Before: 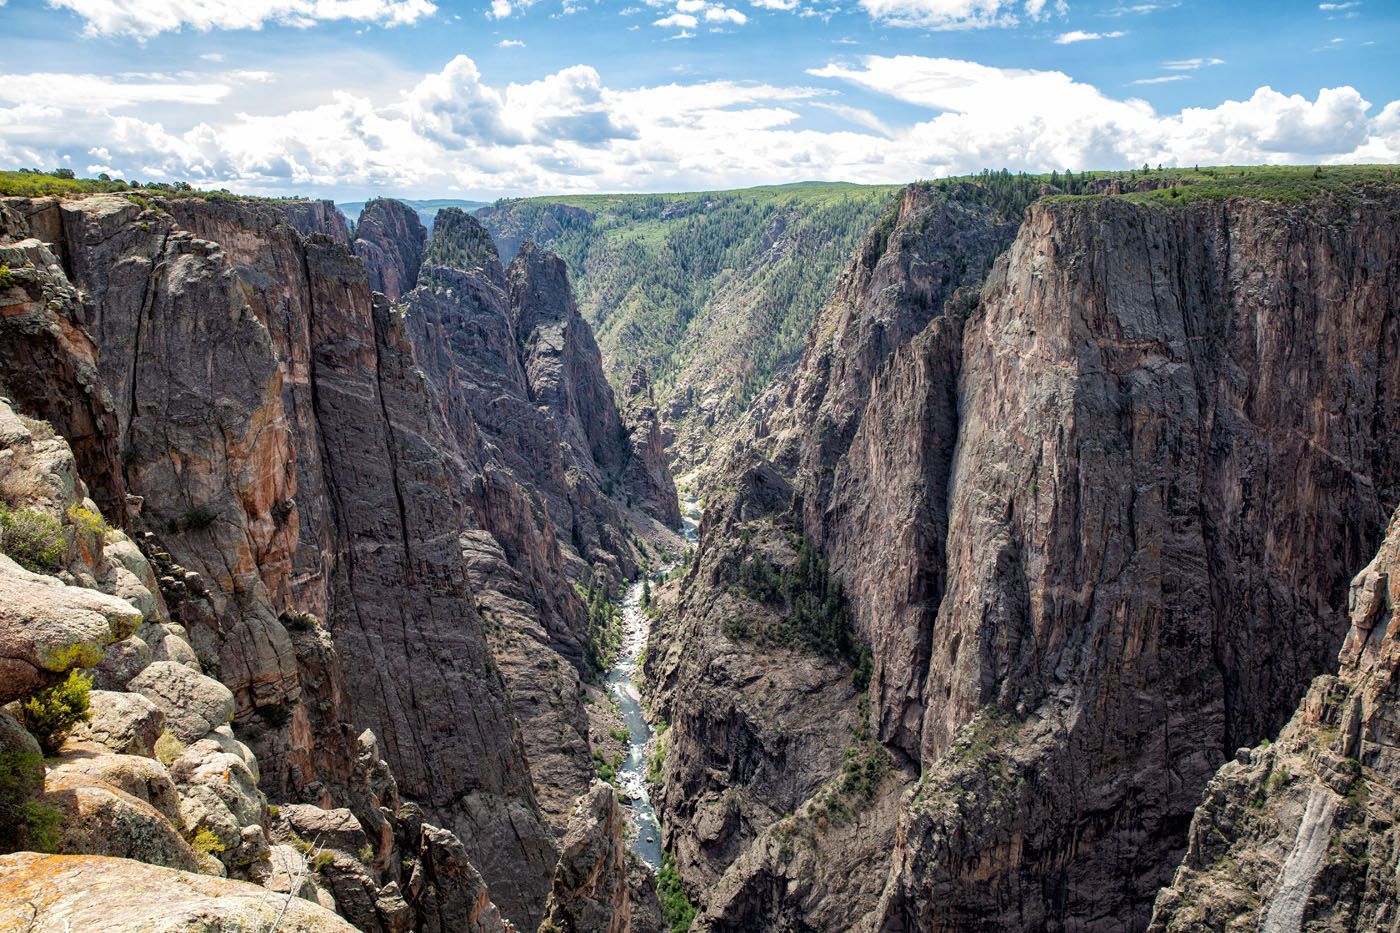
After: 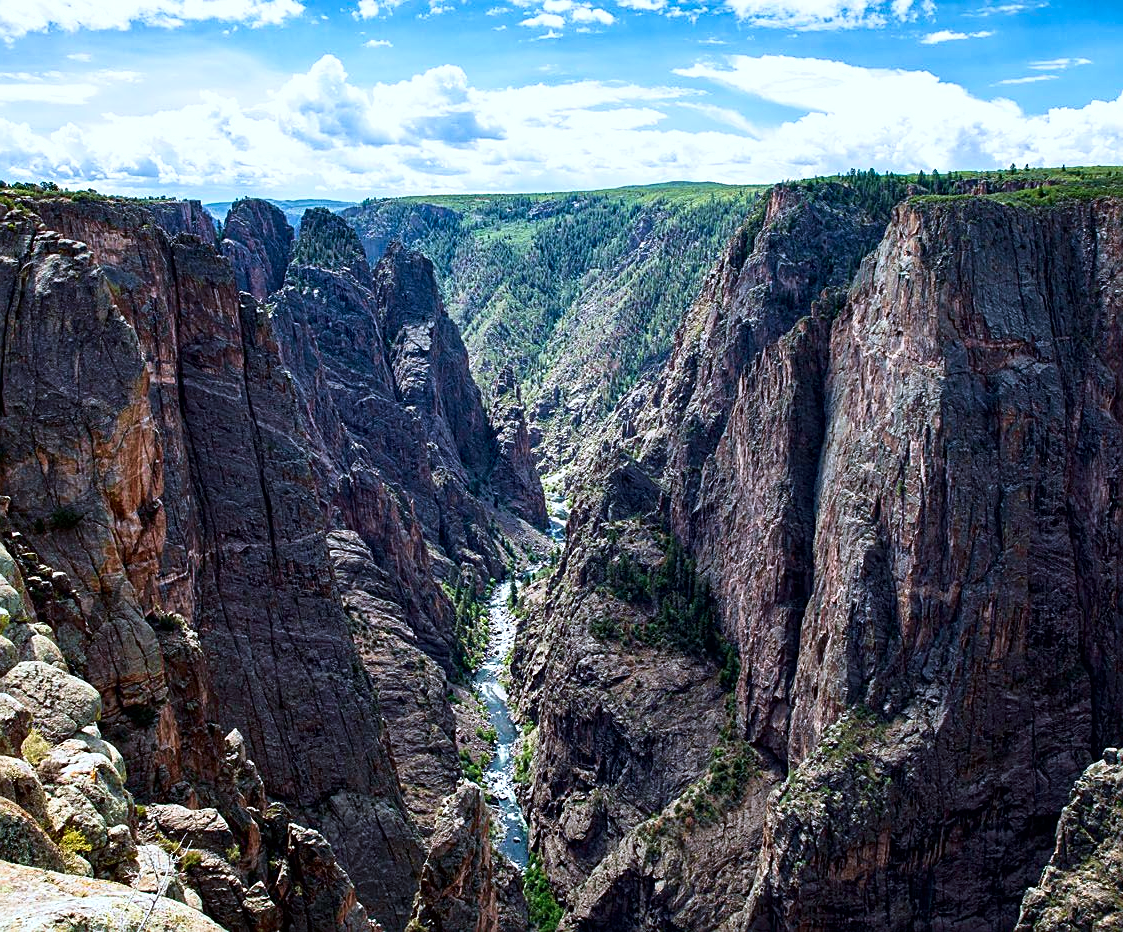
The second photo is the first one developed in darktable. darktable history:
shadows and highlights: shadows -0.234, highlights 41.91, highlights color adjustment 45.21%
sharpen: on, module defaults
crop and rotate: left 9.562%, right 10.167%
color calibration: x 0.37, y 0.377, temperature 4290.44 K
contrast brightness saturation: contrast 0.119, brightness -0.117, saturation 0.195
exposure: compensate highlight preservation false
velvia: on, module defaults
